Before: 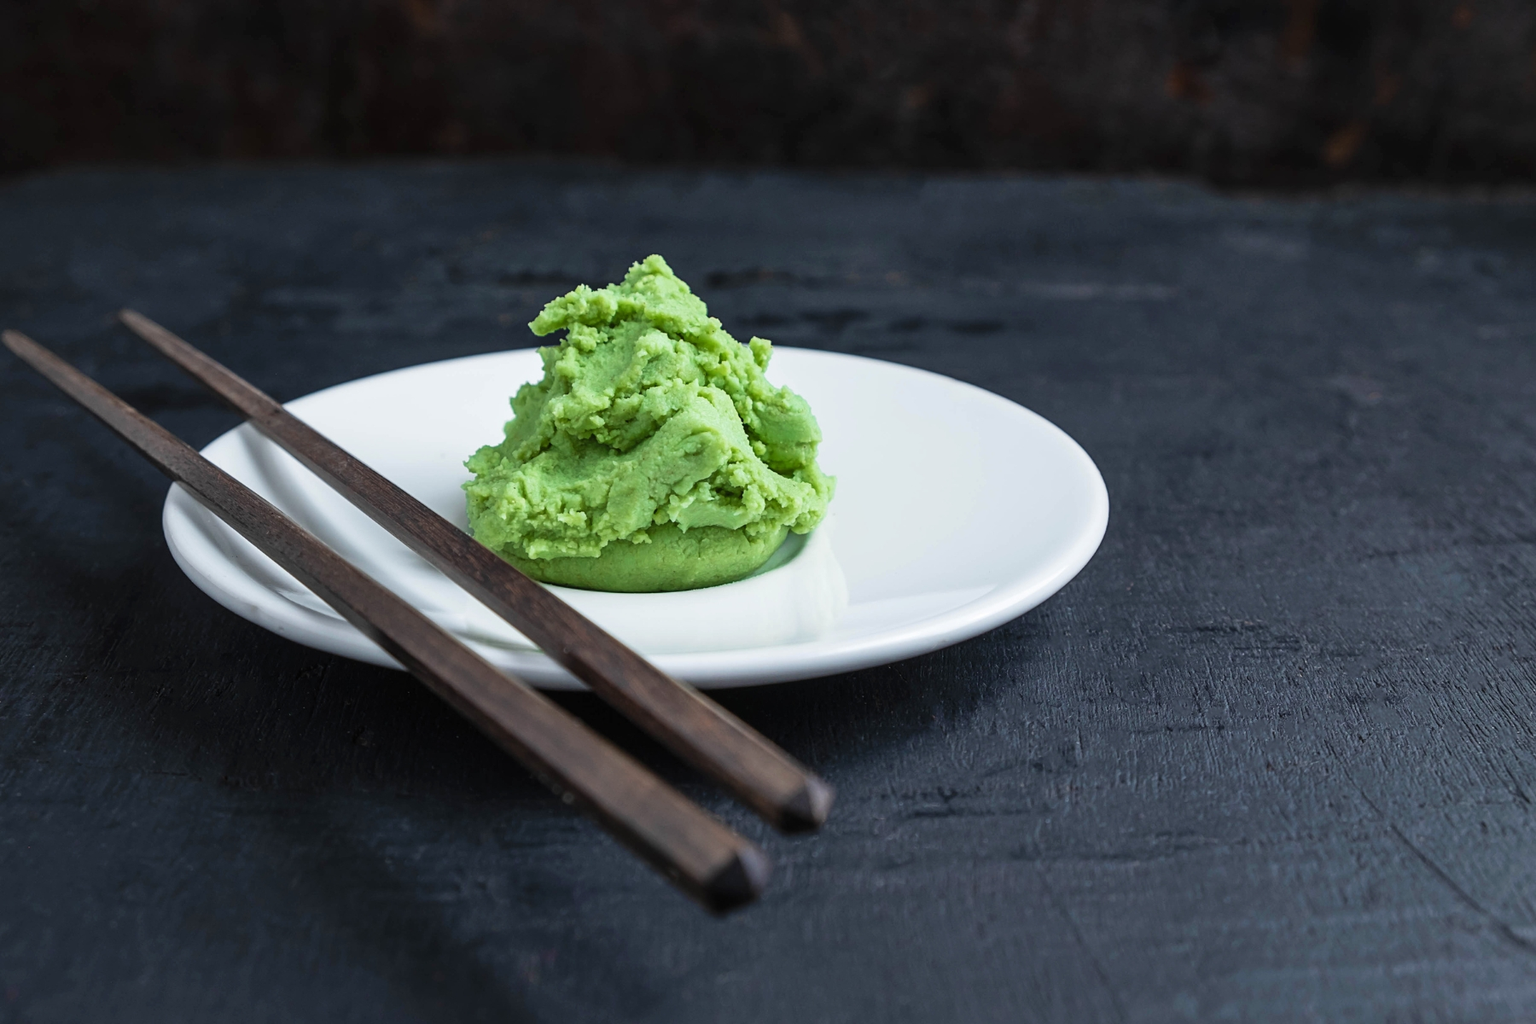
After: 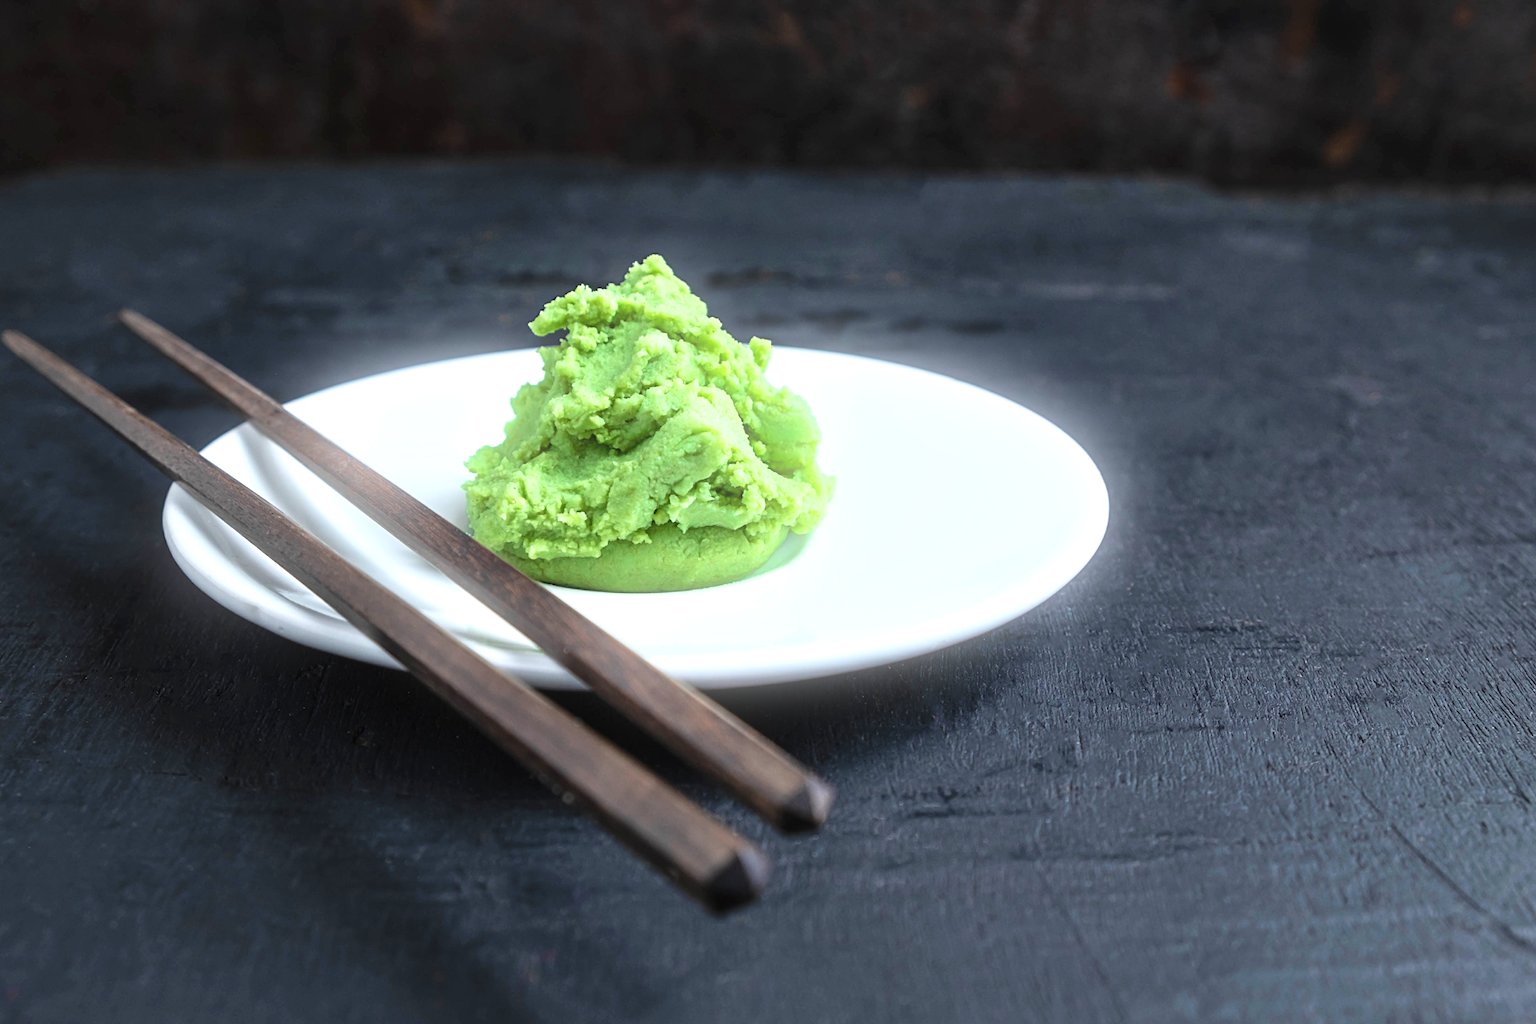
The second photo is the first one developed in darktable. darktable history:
exposure: exposure 0.636 EV, compensate highlight preservation false
bloom: size 9%, threshold 100%, strength 7%
